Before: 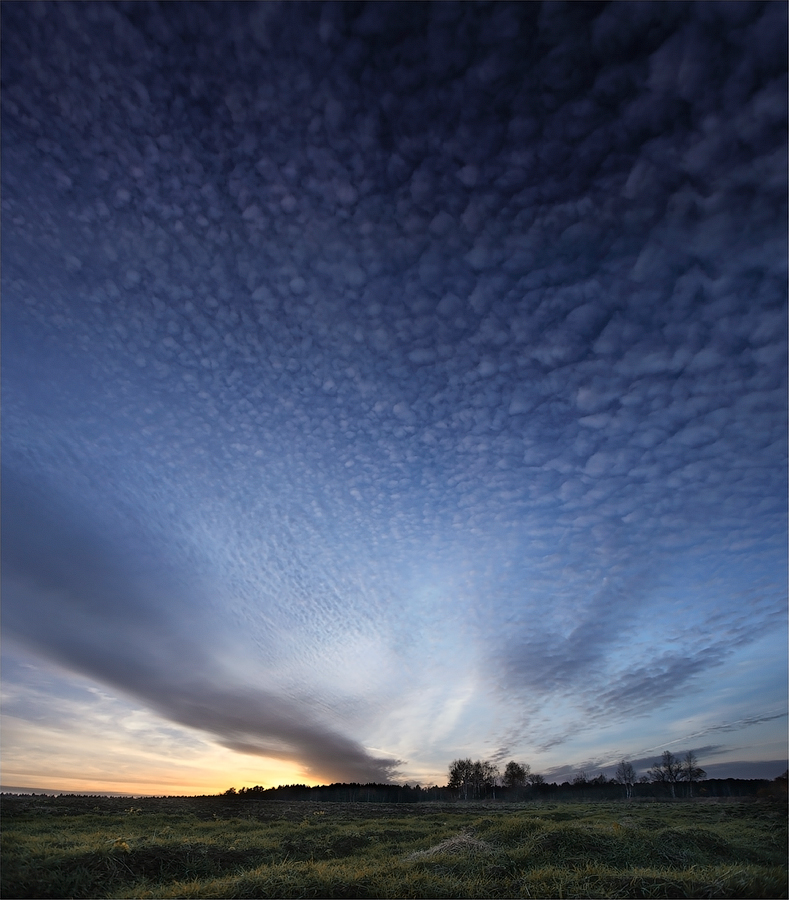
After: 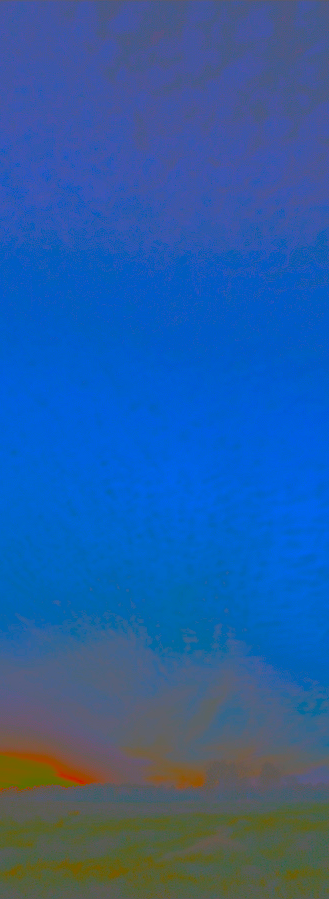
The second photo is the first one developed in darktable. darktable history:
exposure: black level correction 0.001, exposure 1.712 EV, compensate highlight preservation false
contrast brightness saturation: contrast -0.973, brightness -0.18, saturation 0.745
crop: left 31.174%, right 27.105%
